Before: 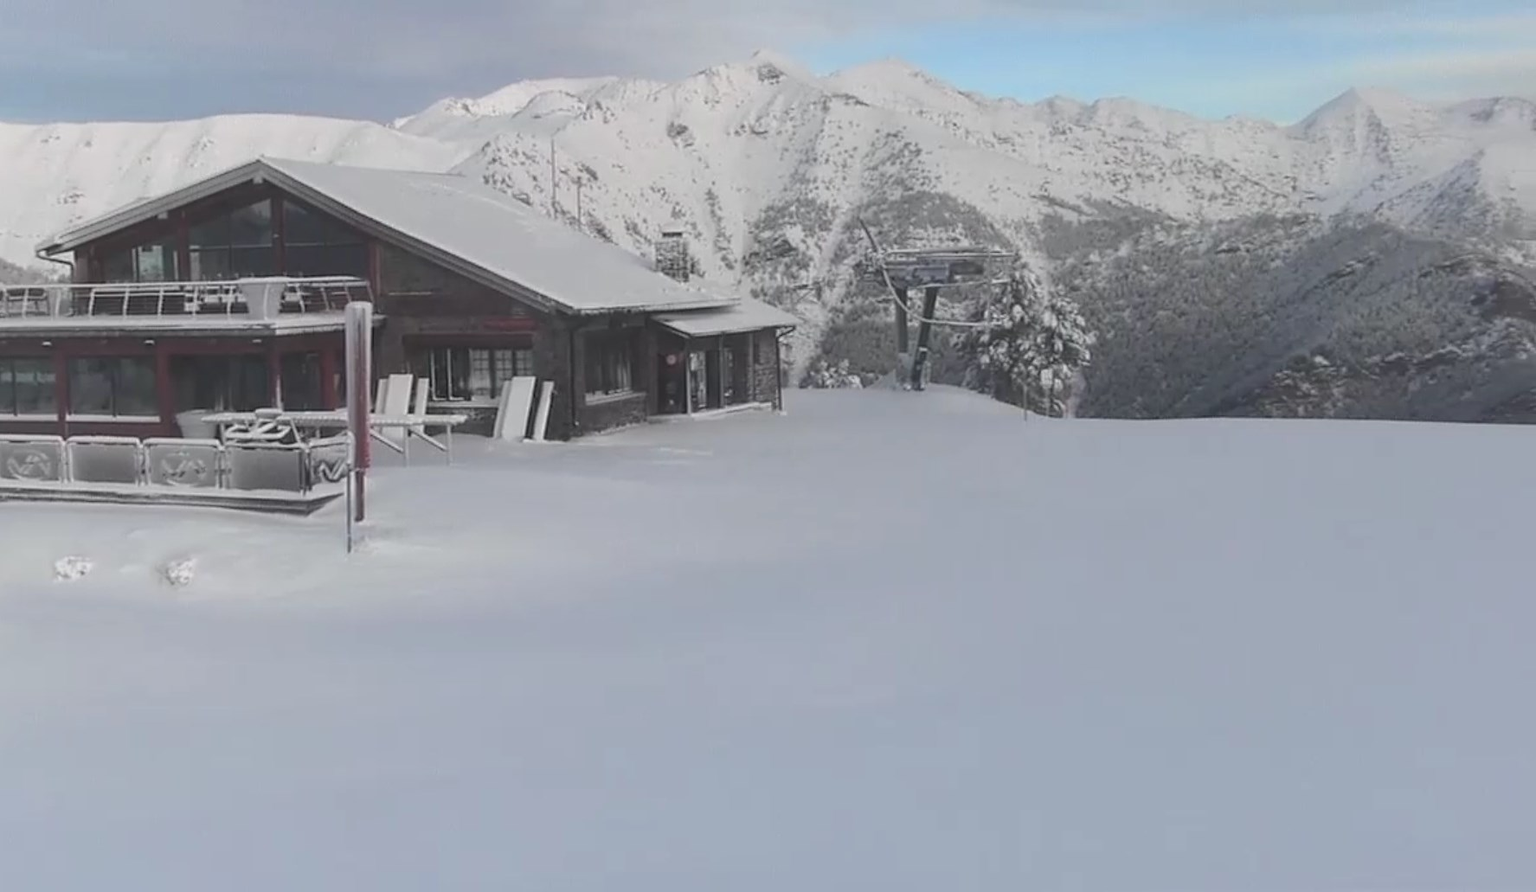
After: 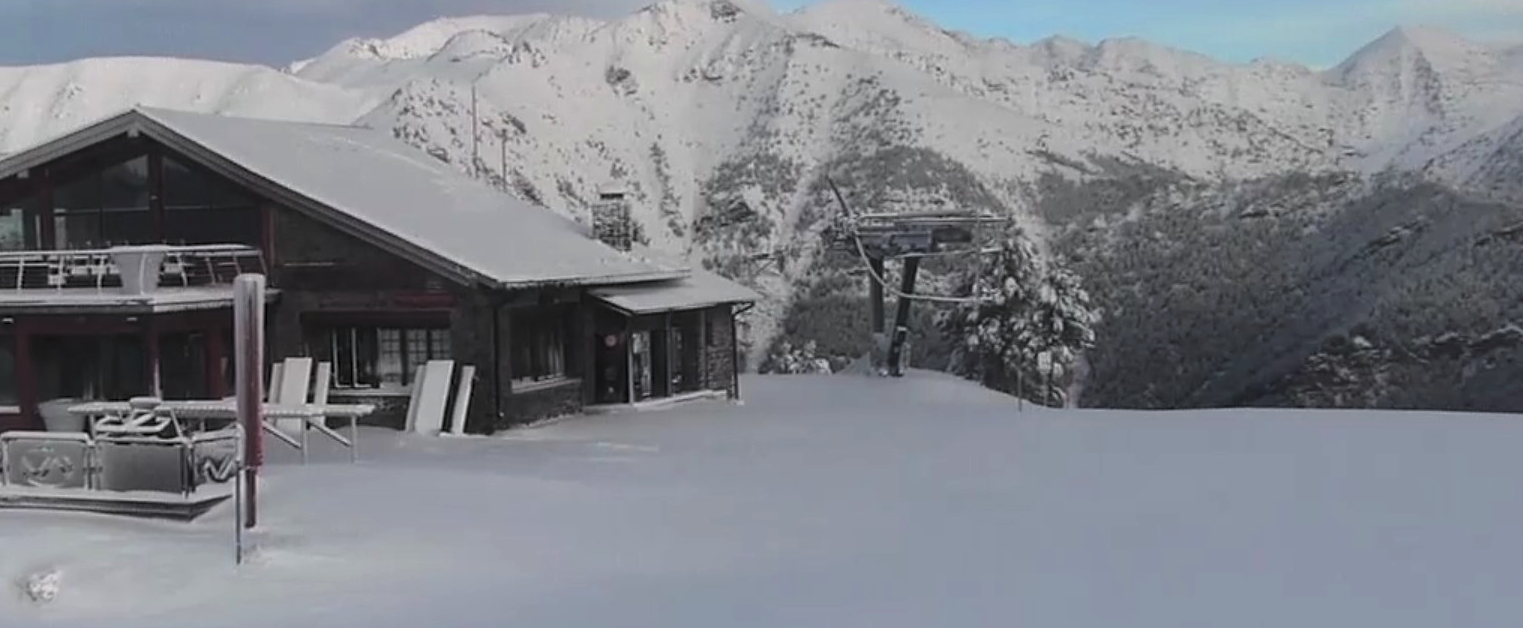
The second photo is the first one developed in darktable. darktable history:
velvia: on, module defaults
levels: gray 50.76%, levels [0.116, 0.574, 1]
crop and rotate: left 9.316%, top 7.349%, right 4.859%, bottom 31.709%
